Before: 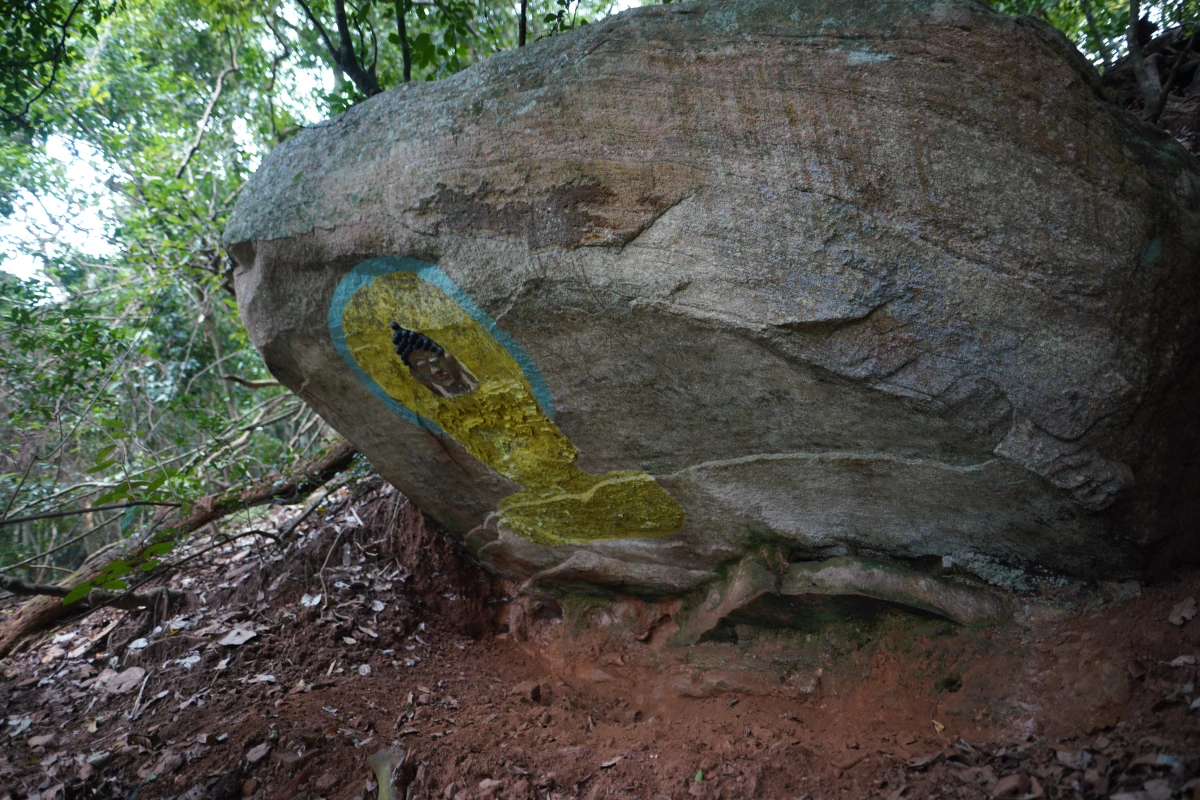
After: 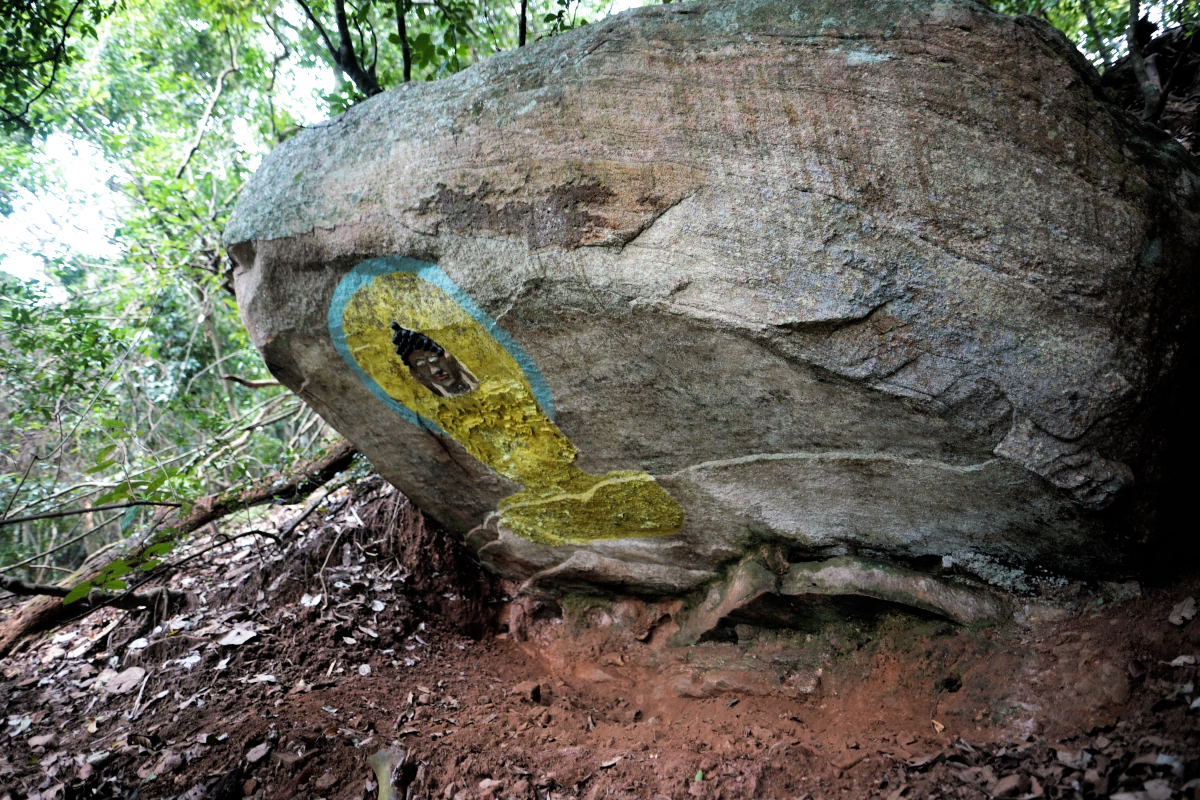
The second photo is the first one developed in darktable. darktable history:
filmic rgb: black relative exposure -5 EV, white relative exposure 3.2 EV, hardness 3.42, contrast 1.2, highlights saturation mix -50%
exposure: black level correction 0, exposure 1 EV, compensate exposure bias true, compensate highlight preservation false
color calibration: x 0.342, y 0.355, temperature 5146 K
